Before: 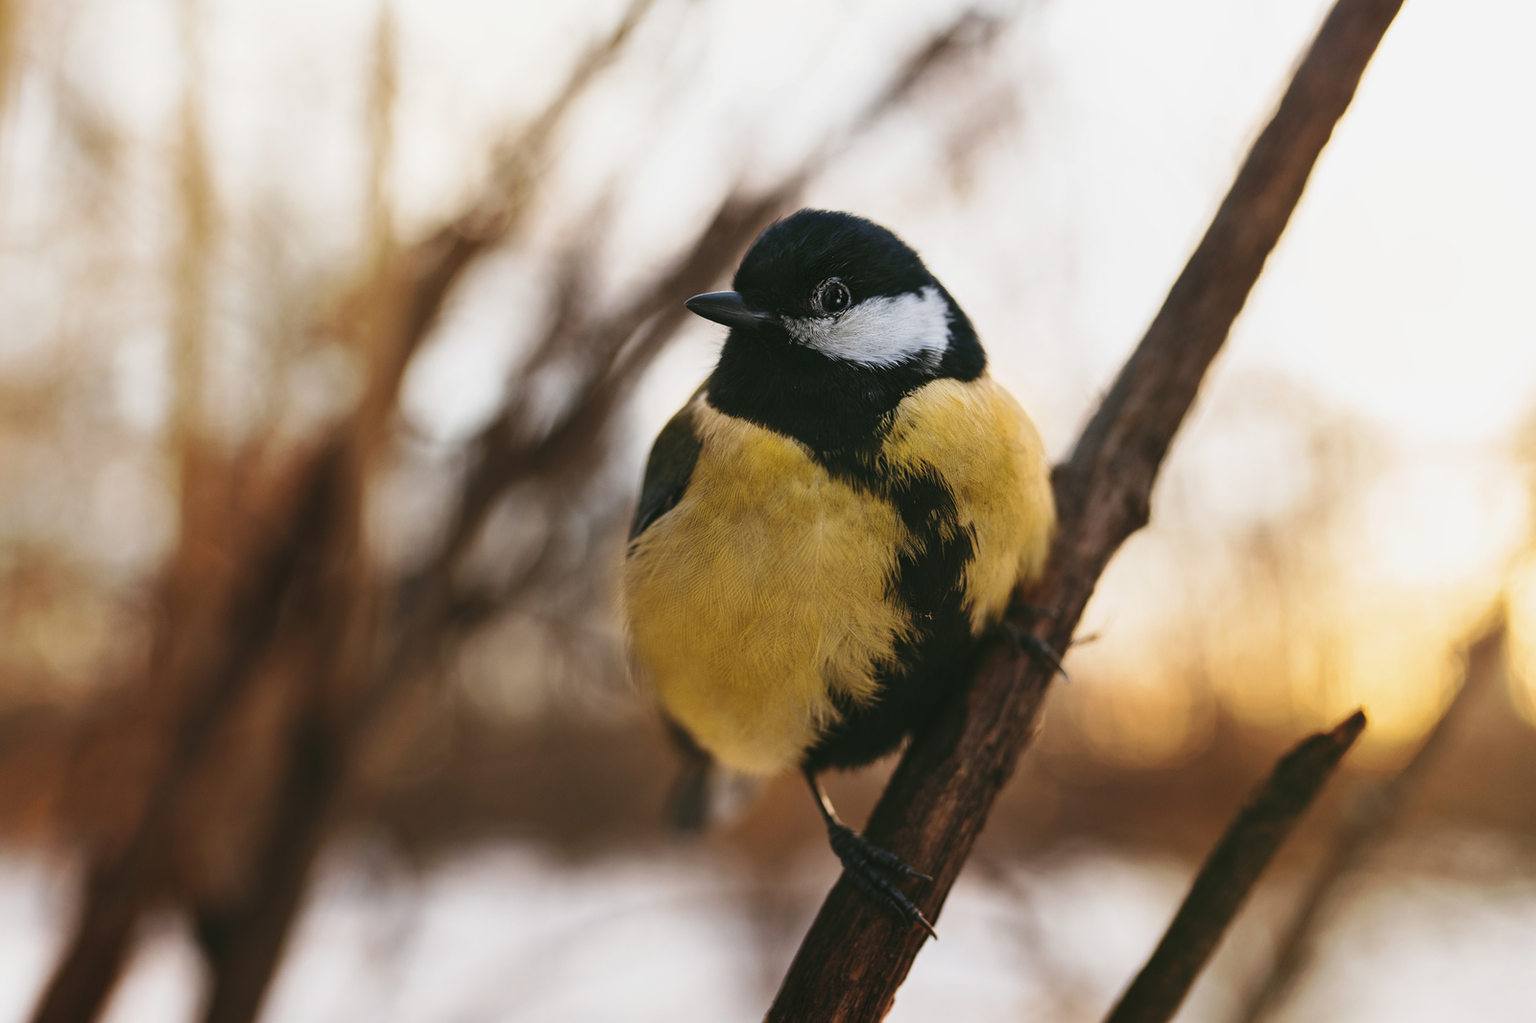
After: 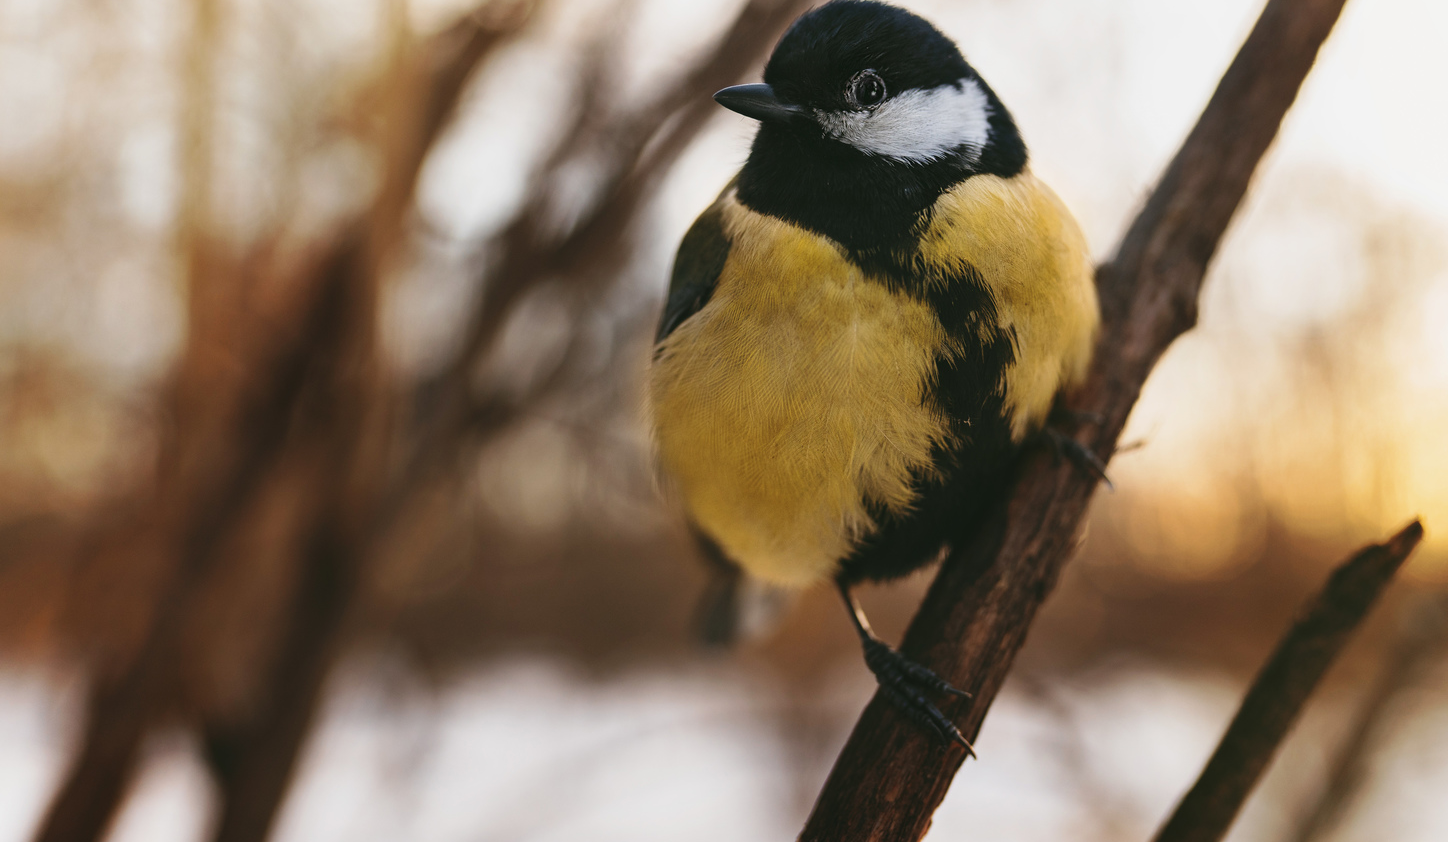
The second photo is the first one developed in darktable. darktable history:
crop: top 20.679%, right 9.456%, bottom 0.296%
